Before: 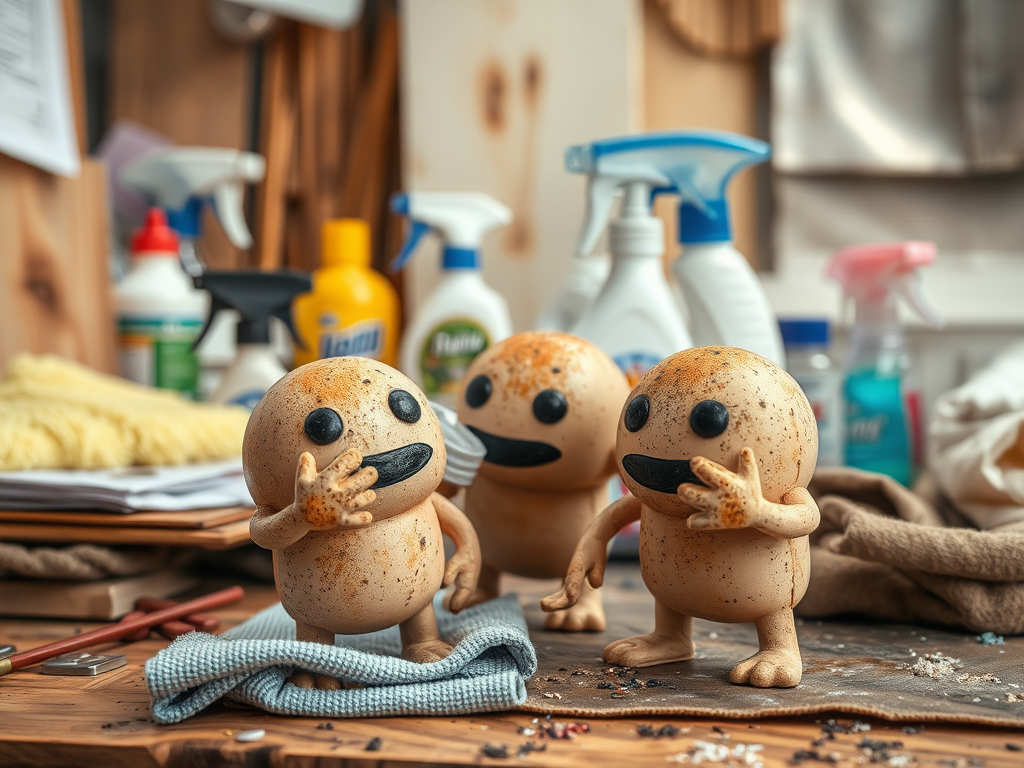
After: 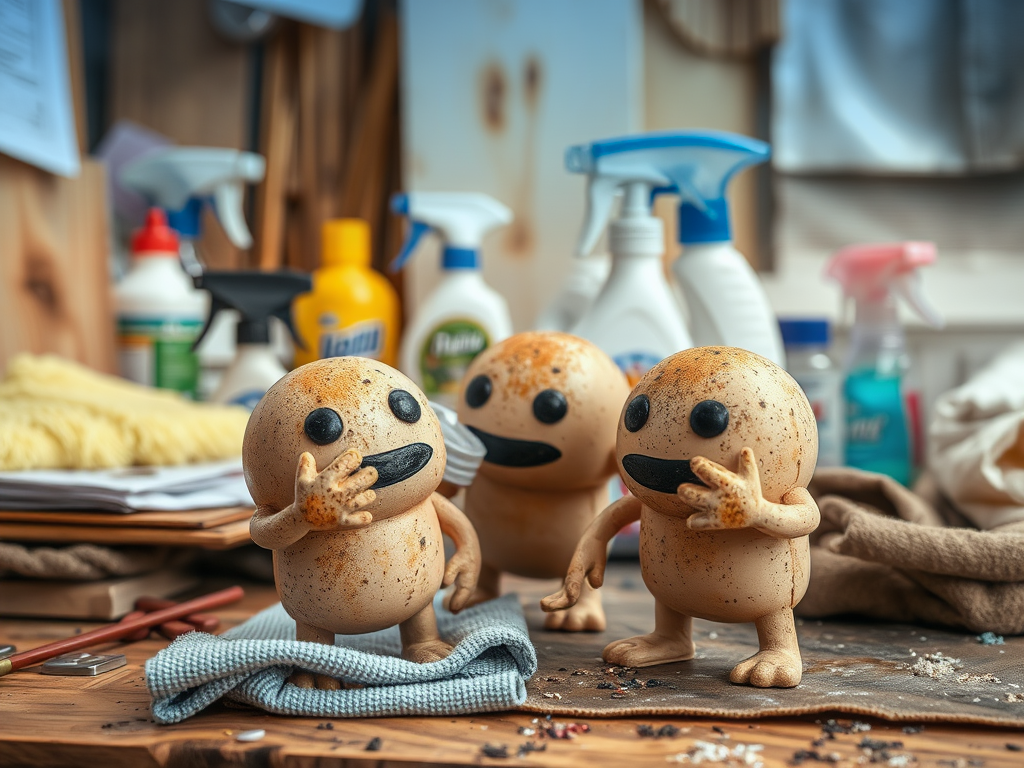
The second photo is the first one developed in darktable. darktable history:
white balance: red 0.982, blue 1.018
graduated density: density 2.02 EV, hardness 44%, rotation 0.374°, offset 8.21, hue 208.8°, saturation 97%
